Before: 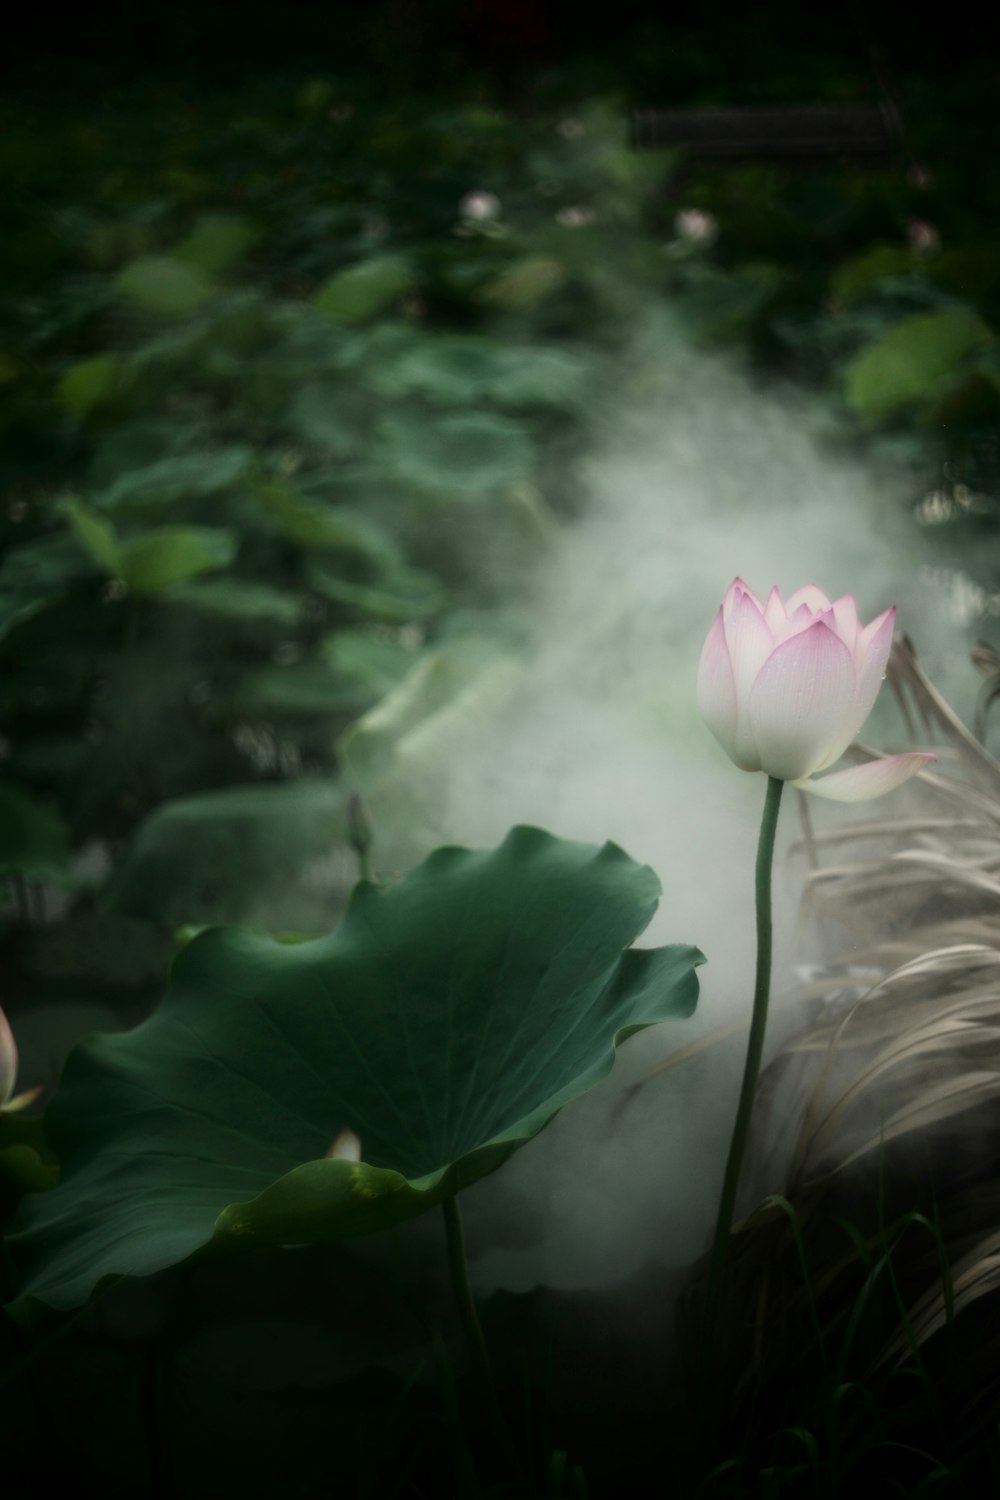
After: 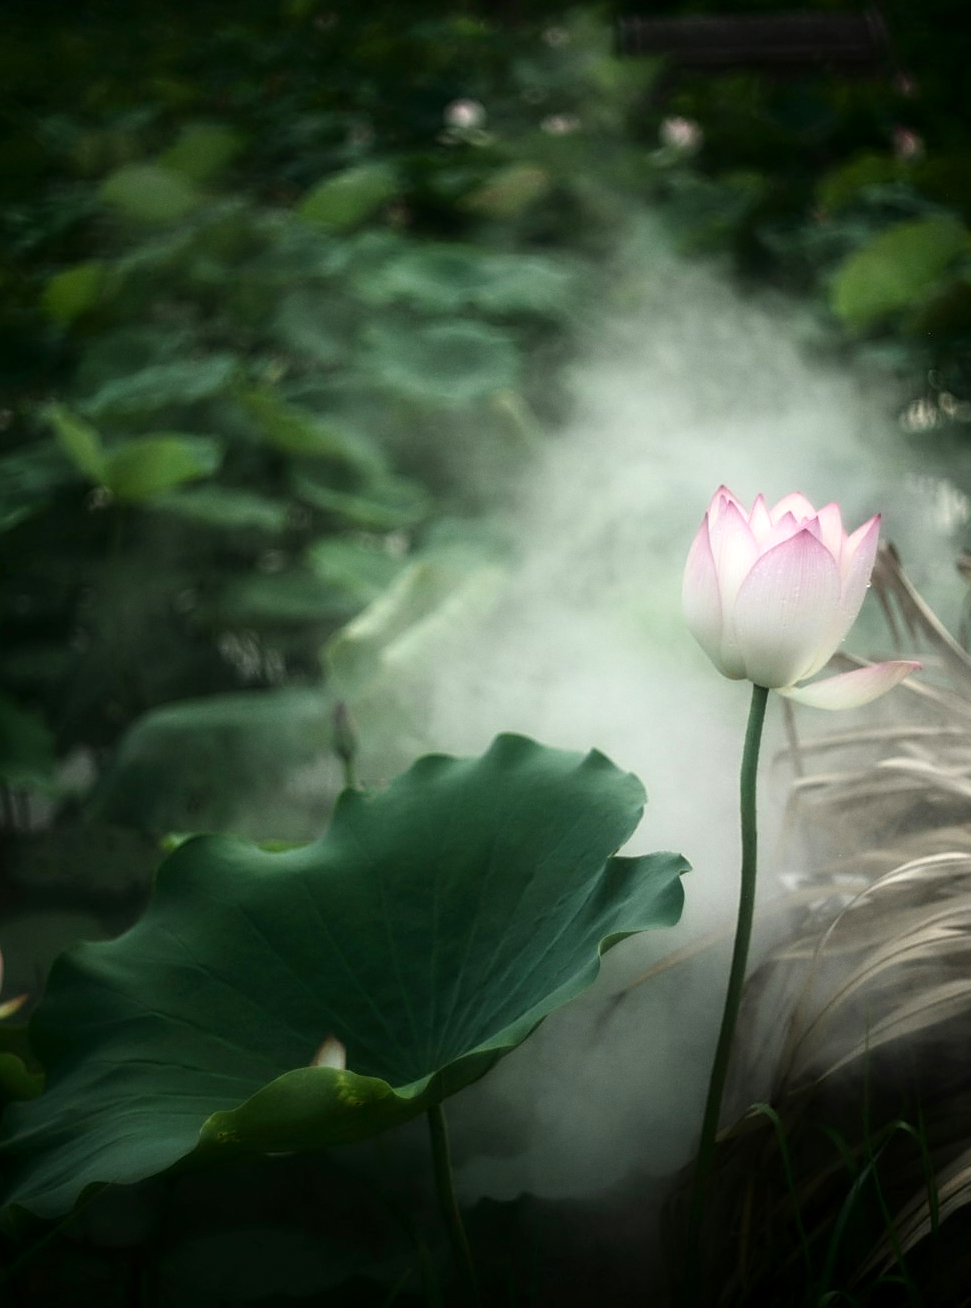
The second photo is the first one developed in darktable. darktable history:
crop: left 1.507%, top 6.147%, right 1.379%, bottom 6.637%
sharpen: on, module defaults
levels: levels [0, 0.43, 0.859]
grain: coarseness 14.57 ISO, strength 8.8%
